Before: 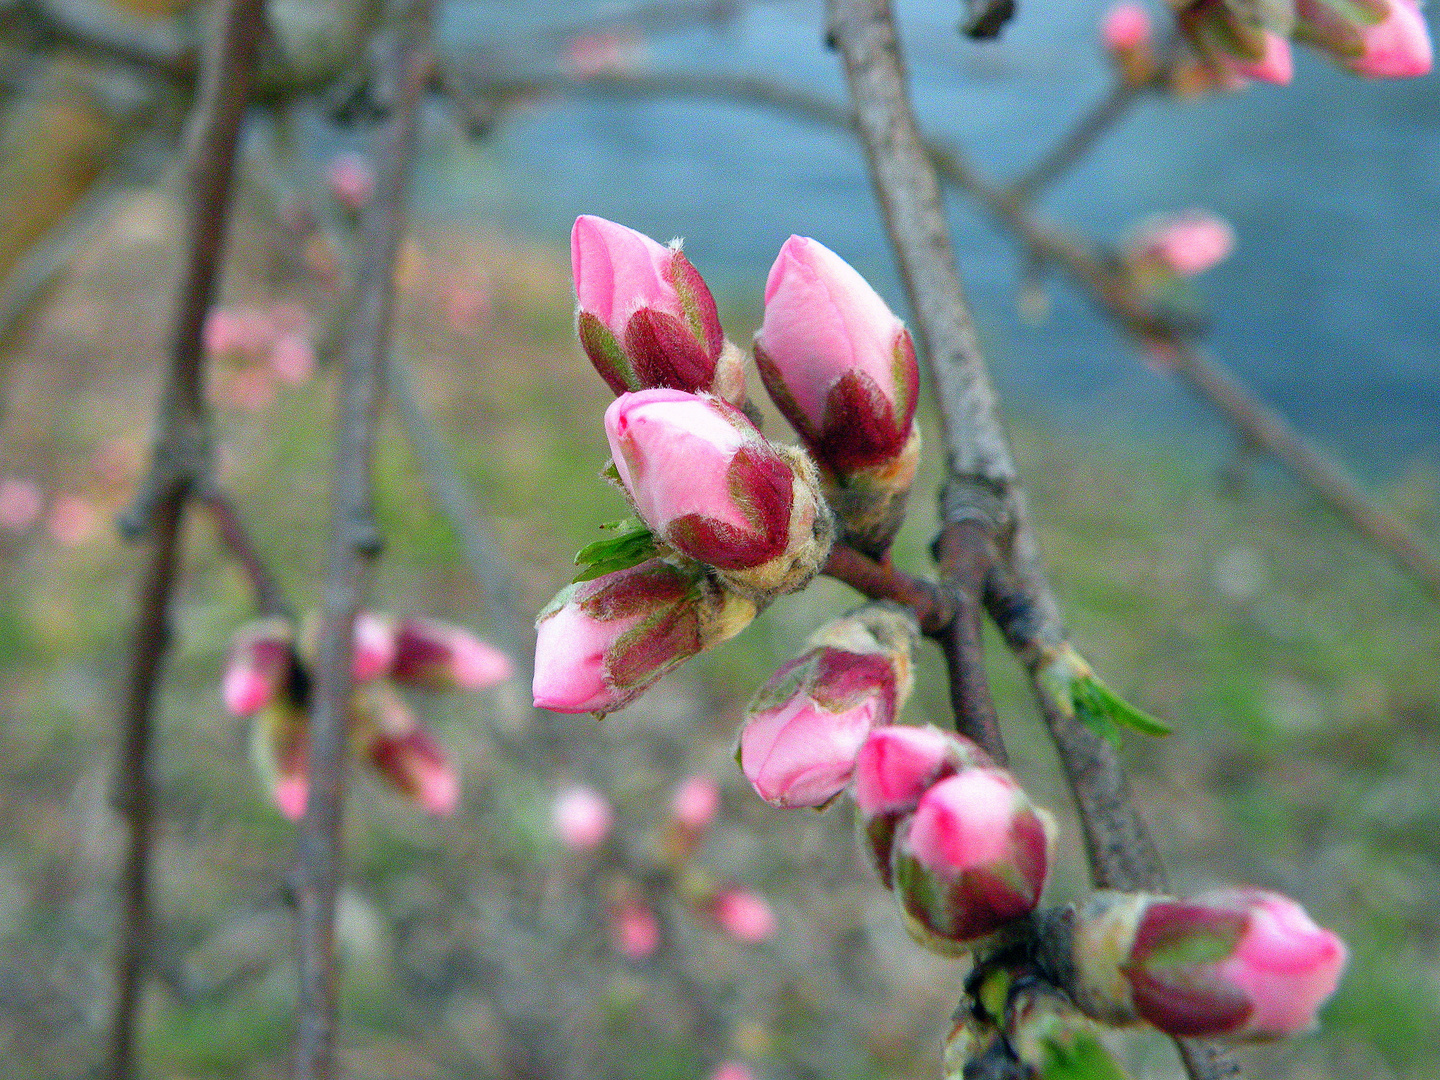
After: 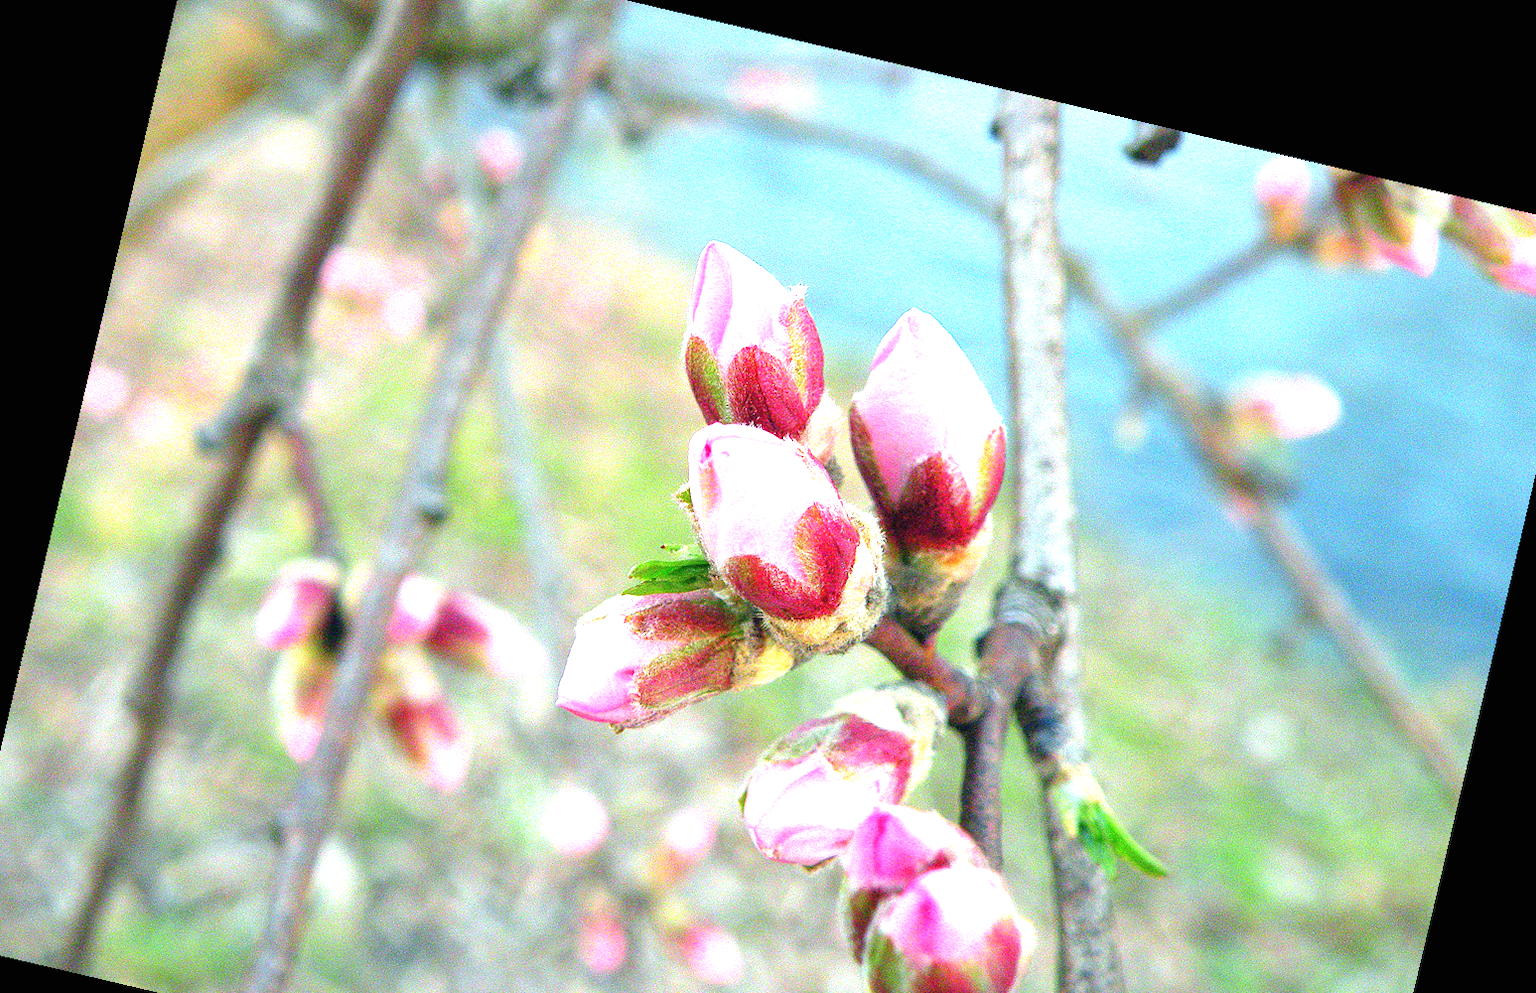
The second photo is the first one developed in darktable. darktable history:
rotate and perspective: rotation 13.27°, automatic cropping off
crop: left 2.737%, top 7.287%, right 3.421%, bottom 20.179%
exposure: black level correction 0, exposure 1.625 EV, compensate exposure bias true, compensate highlight preservation false
